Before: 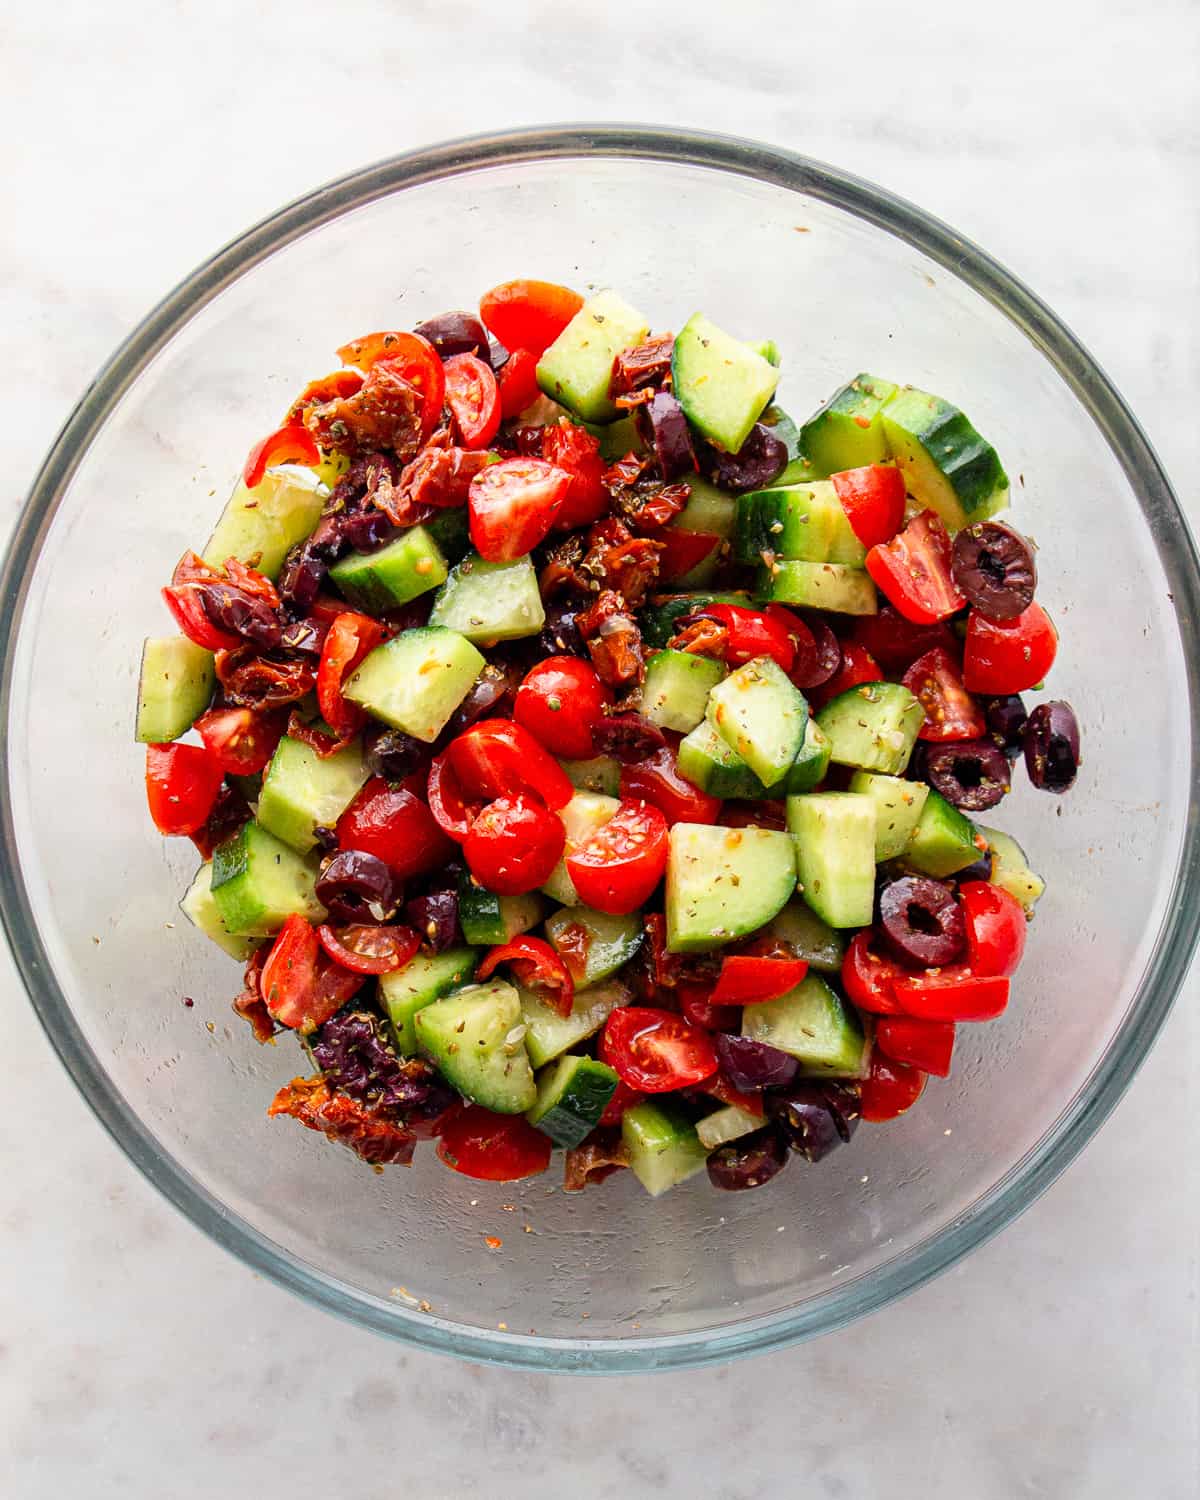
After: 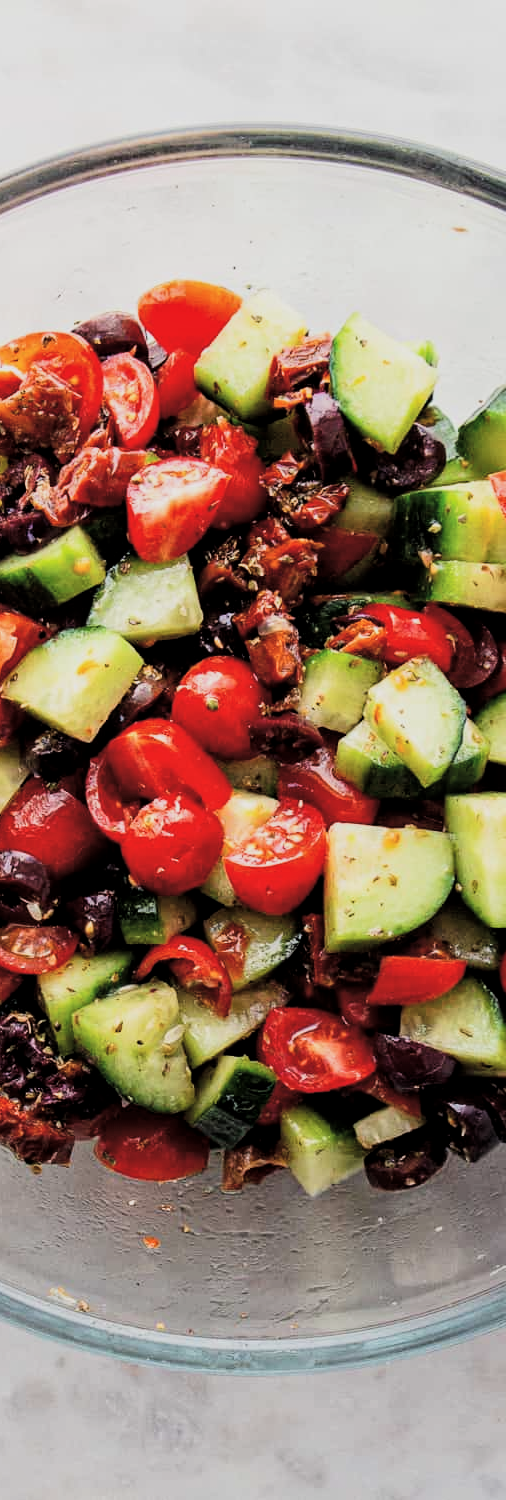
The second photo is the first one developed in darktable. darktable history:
local contrast: highlights 100%, shadows 100%, detail 120%, midtone range 0.2
crop: left 28.583%, right 29.231%
filmic rgb: black relative exposure -5 EV, hardness 2.88, contrast 1.4, highlights saturation mix -30%
exposure: black level correction -0.015, exposure -0.125 EV, compensate highlight preservation false
